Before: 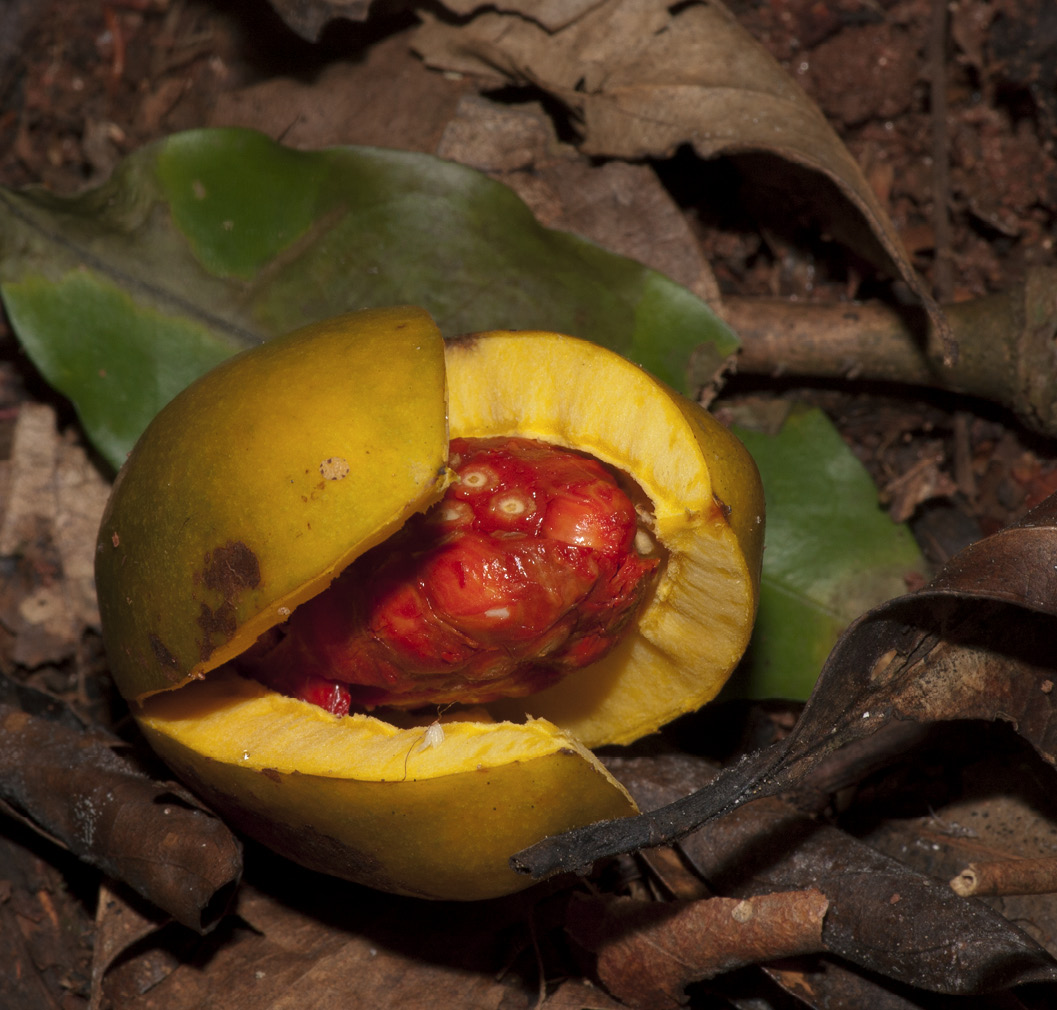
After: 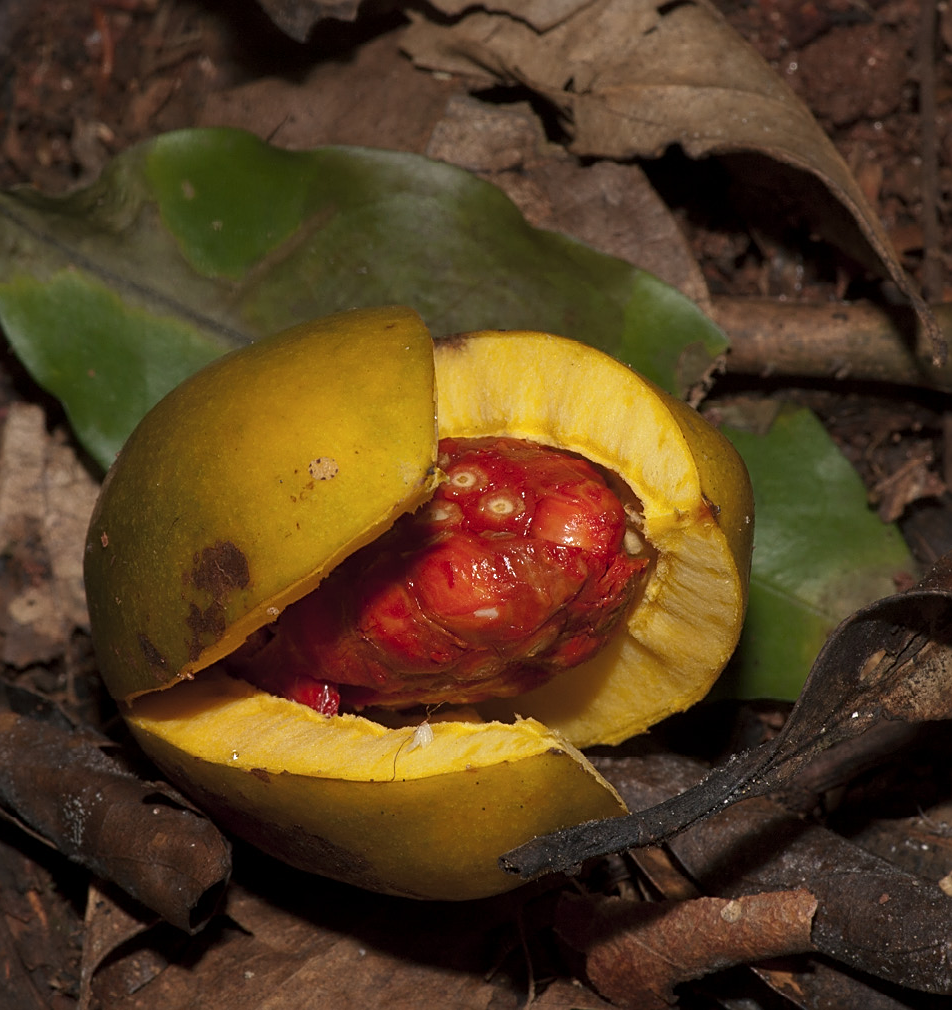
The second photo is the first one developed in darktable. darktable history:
crop and rotate: left 1.088%, right 8.807%
sharpen: on, module defaults
